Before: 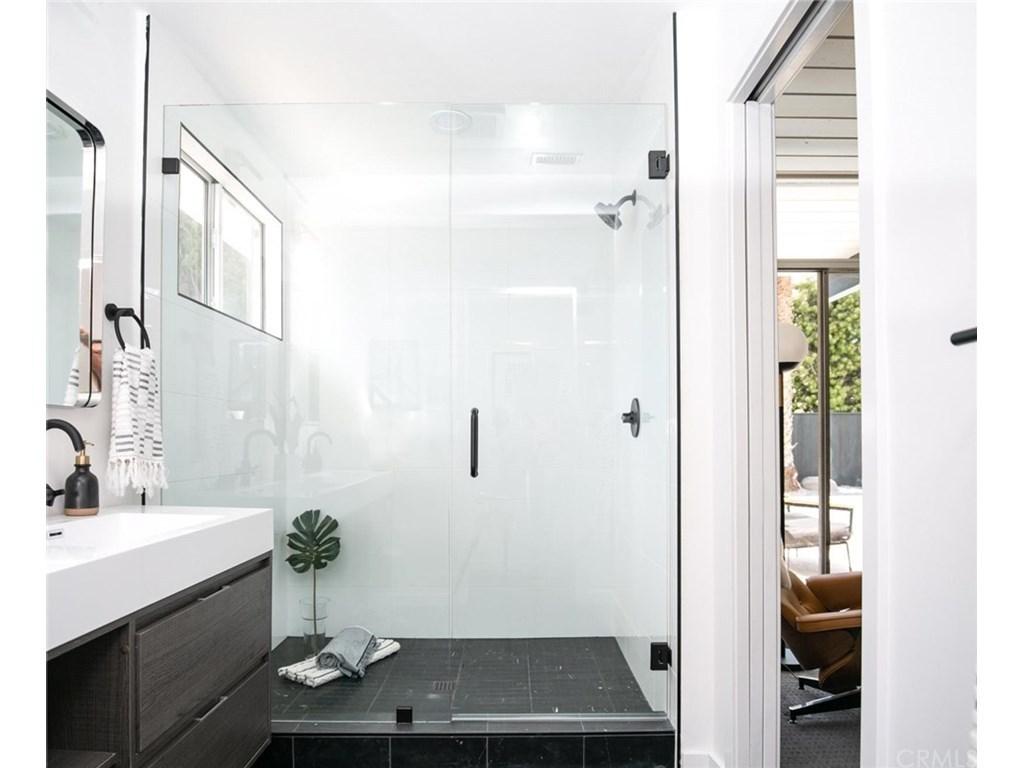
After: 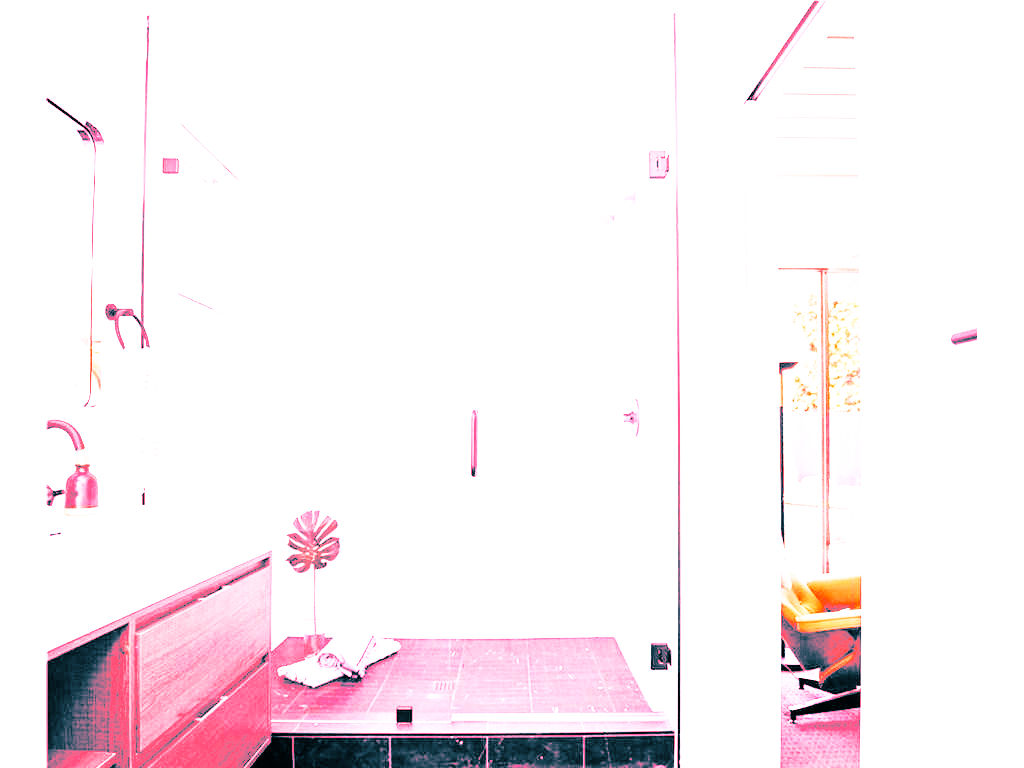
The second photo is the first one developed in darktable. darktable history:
base curve: curves: ch0 [(0, 0) (0.007, 0.004) (0.027, 0.03) (0.046, 0.07) (0.207, 0.54) (0.442, 0.872) (0.673, 0.972) (1, 1)], preserve colors none
split-toning: shadows › hue 212.4°, balance -70
contrast brightness saturation: contrast 0.15, brightness 0.05
white balance: red 4.26, blue 1.802
